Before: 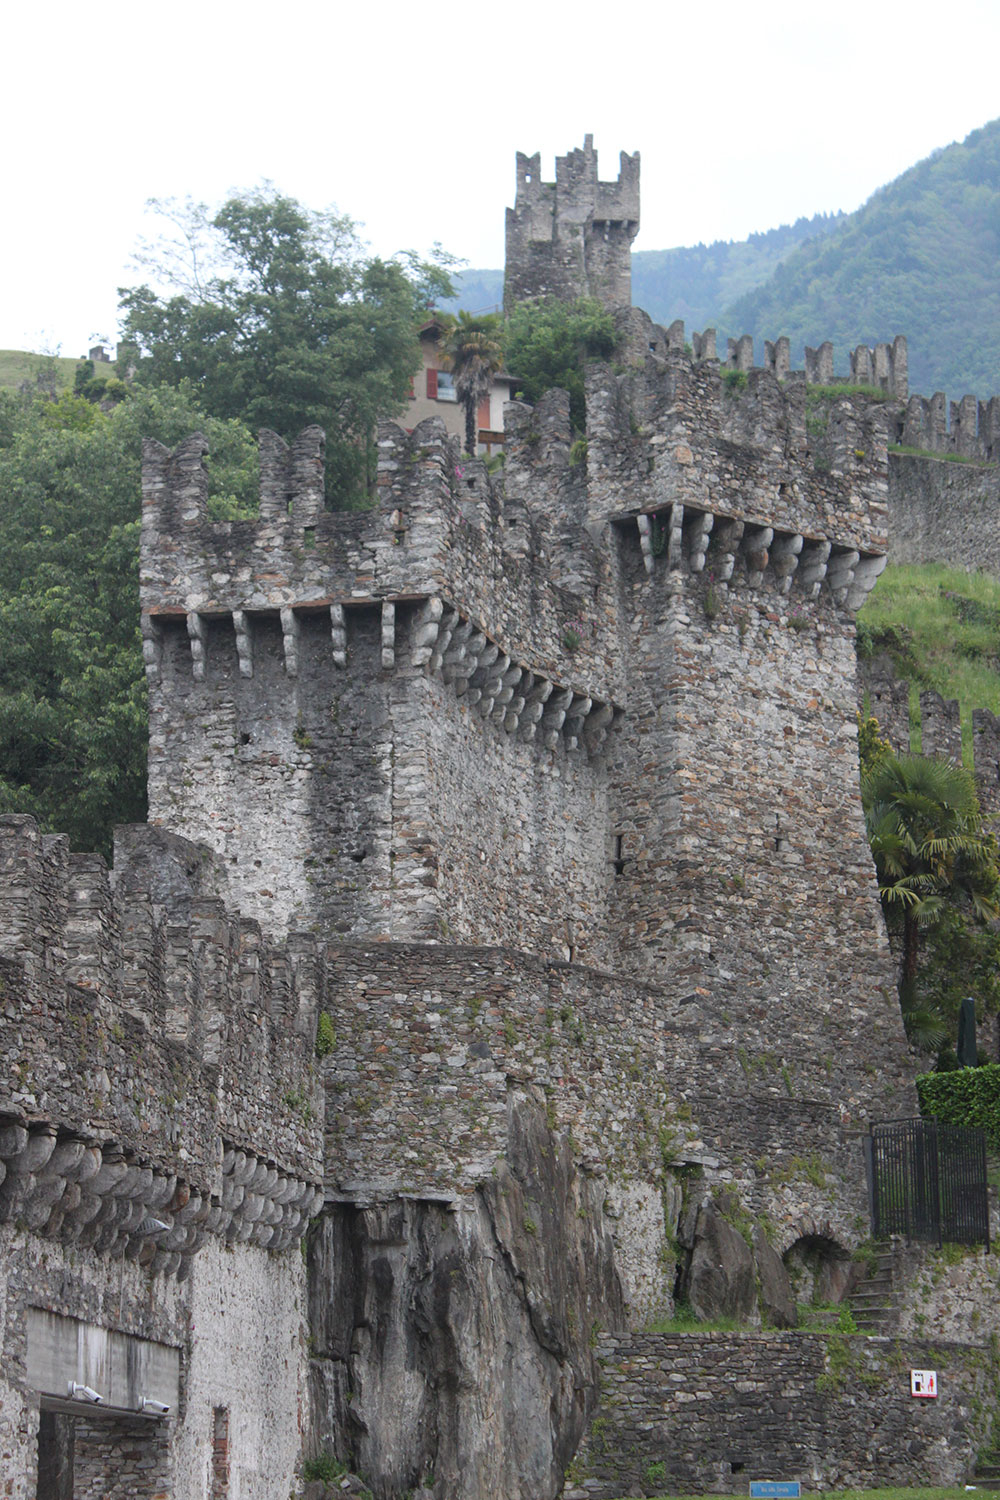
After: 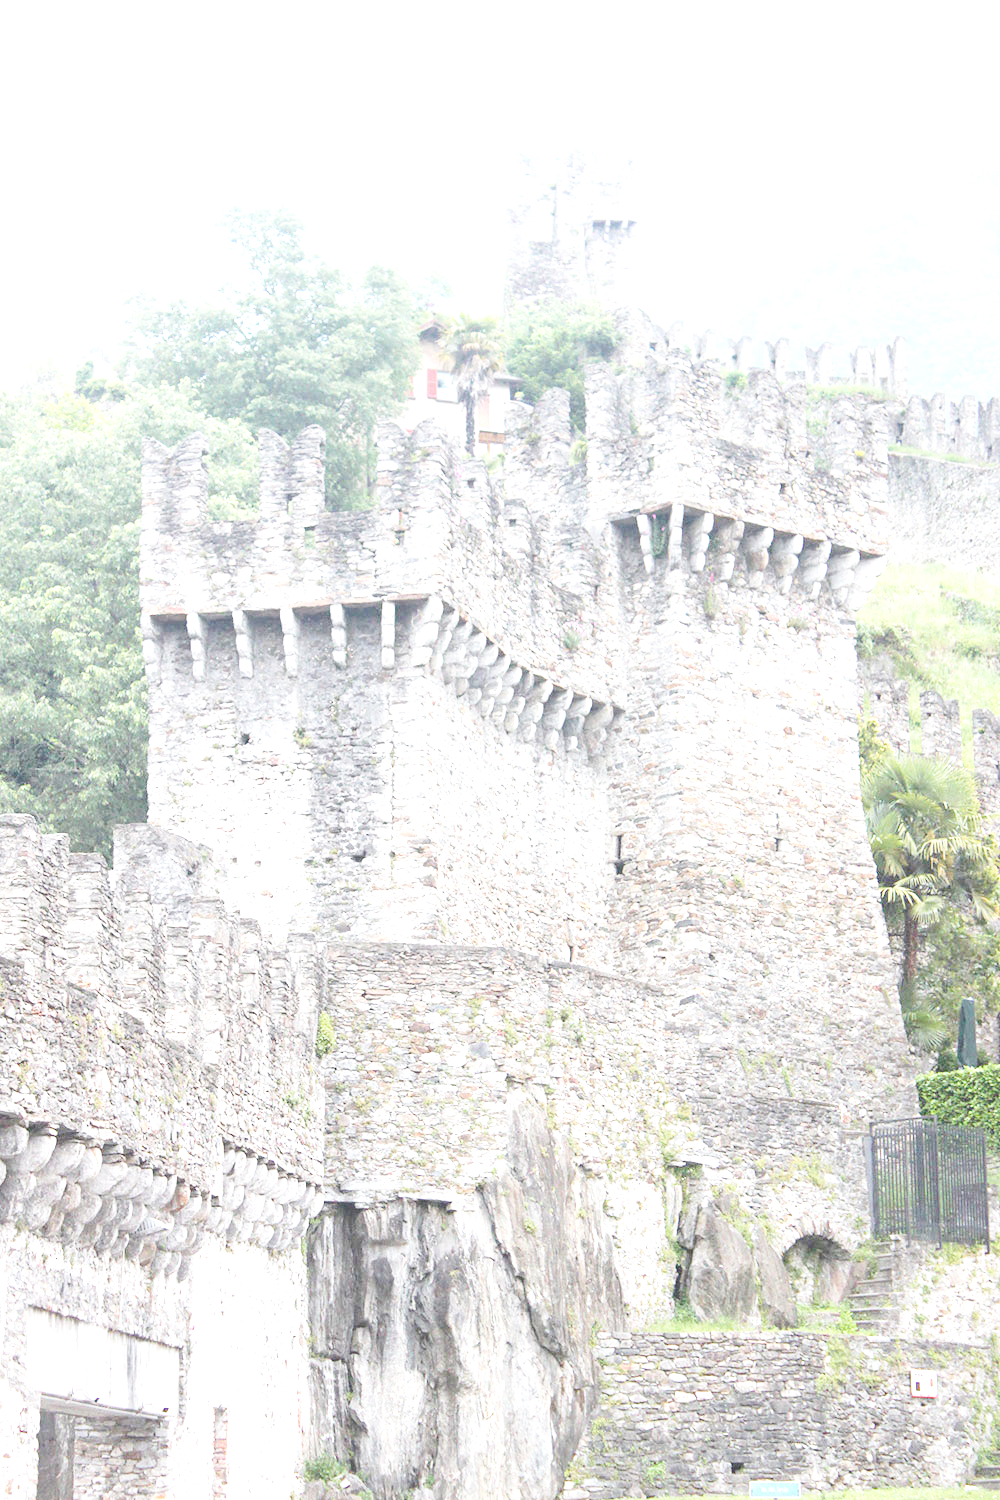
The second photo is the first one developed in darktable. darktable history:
base curve: curves: ch0 [(0, 0.007) (0.028, 0.063) (0.121, 0.311) (0.46, 0.743) (0.859, 0.957) (1, 1)], preserve colors none
exposure: black level correction 0, exposure 2.289 EV, compensate highlight preservation false
